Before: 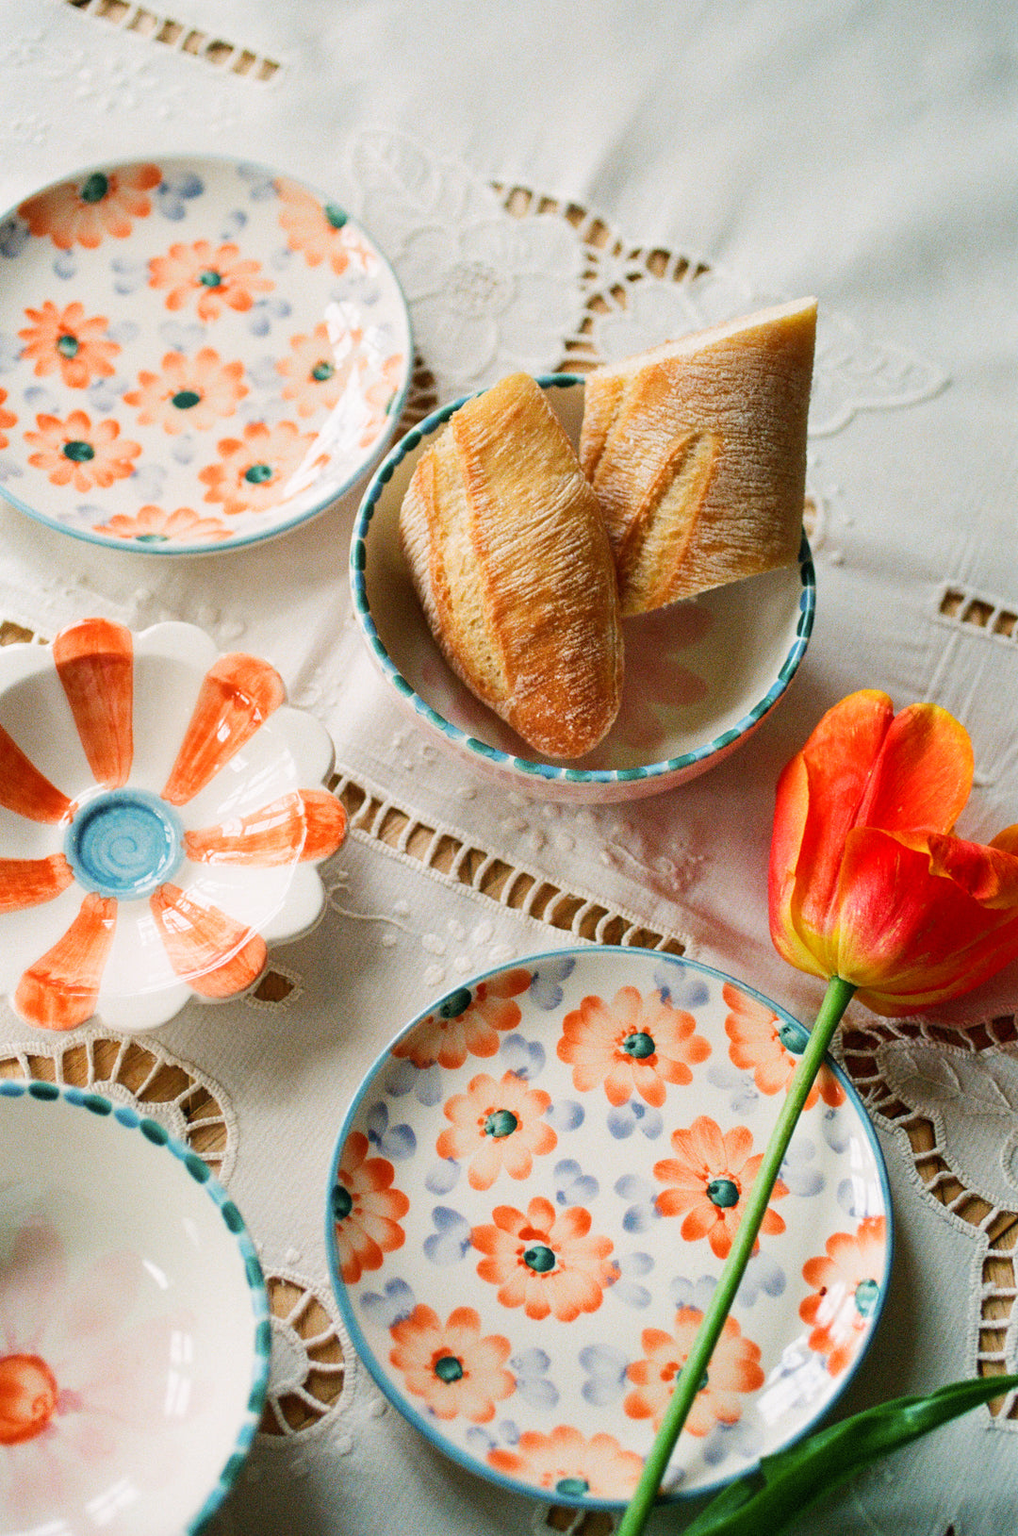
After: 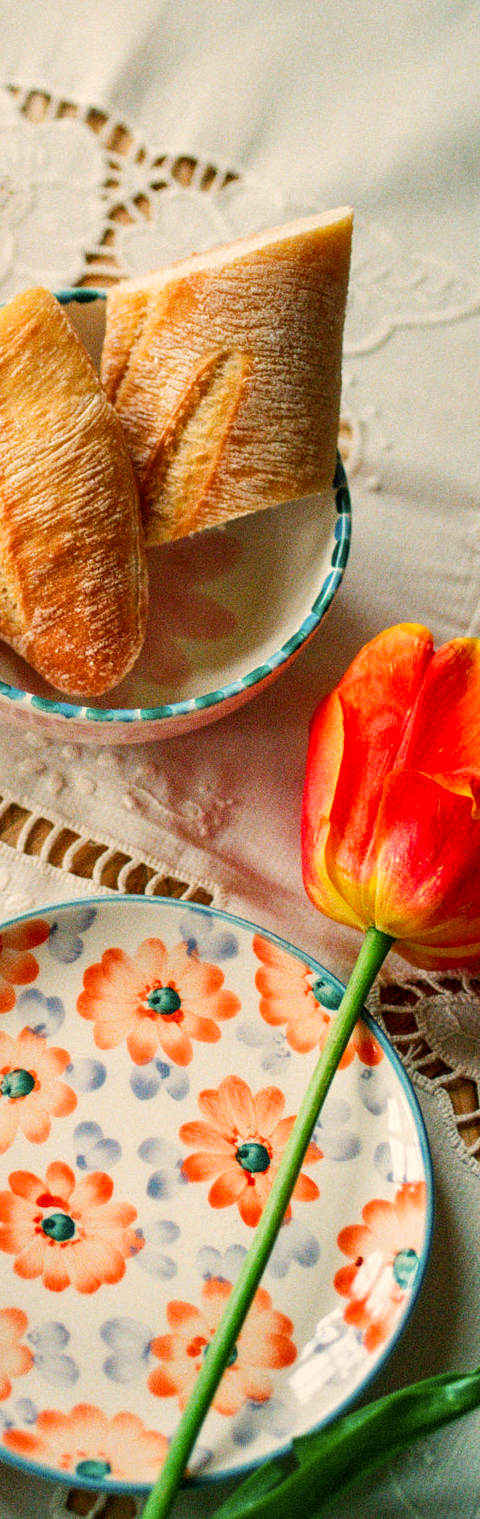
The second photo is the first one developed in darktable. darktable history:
crop: left 47.628%, top 6.643%, right 7.874%
color correction: saturation 1.11
local contrast: on, module defaults
white balance: red 1.045, blue 0.932
